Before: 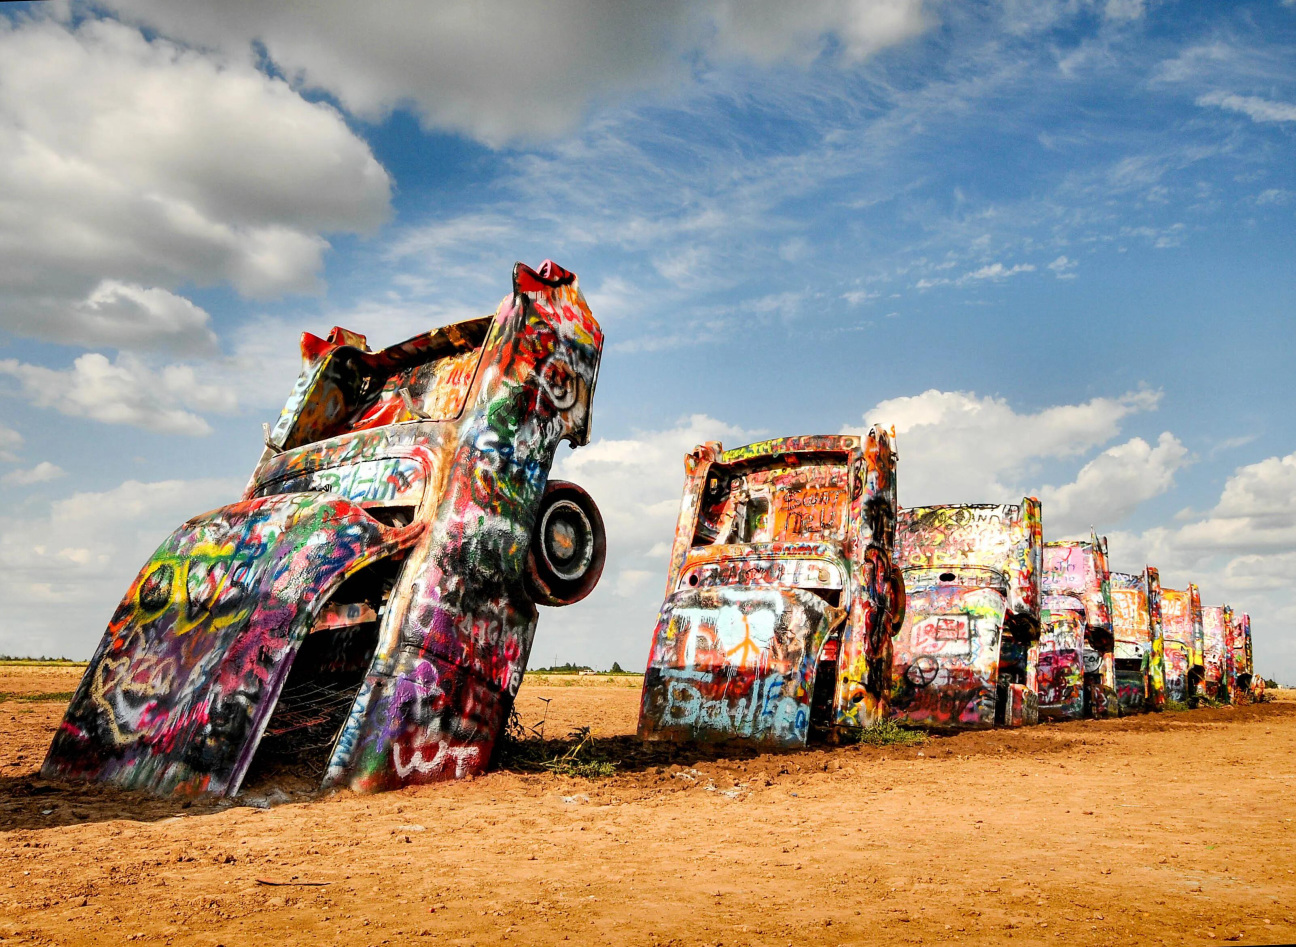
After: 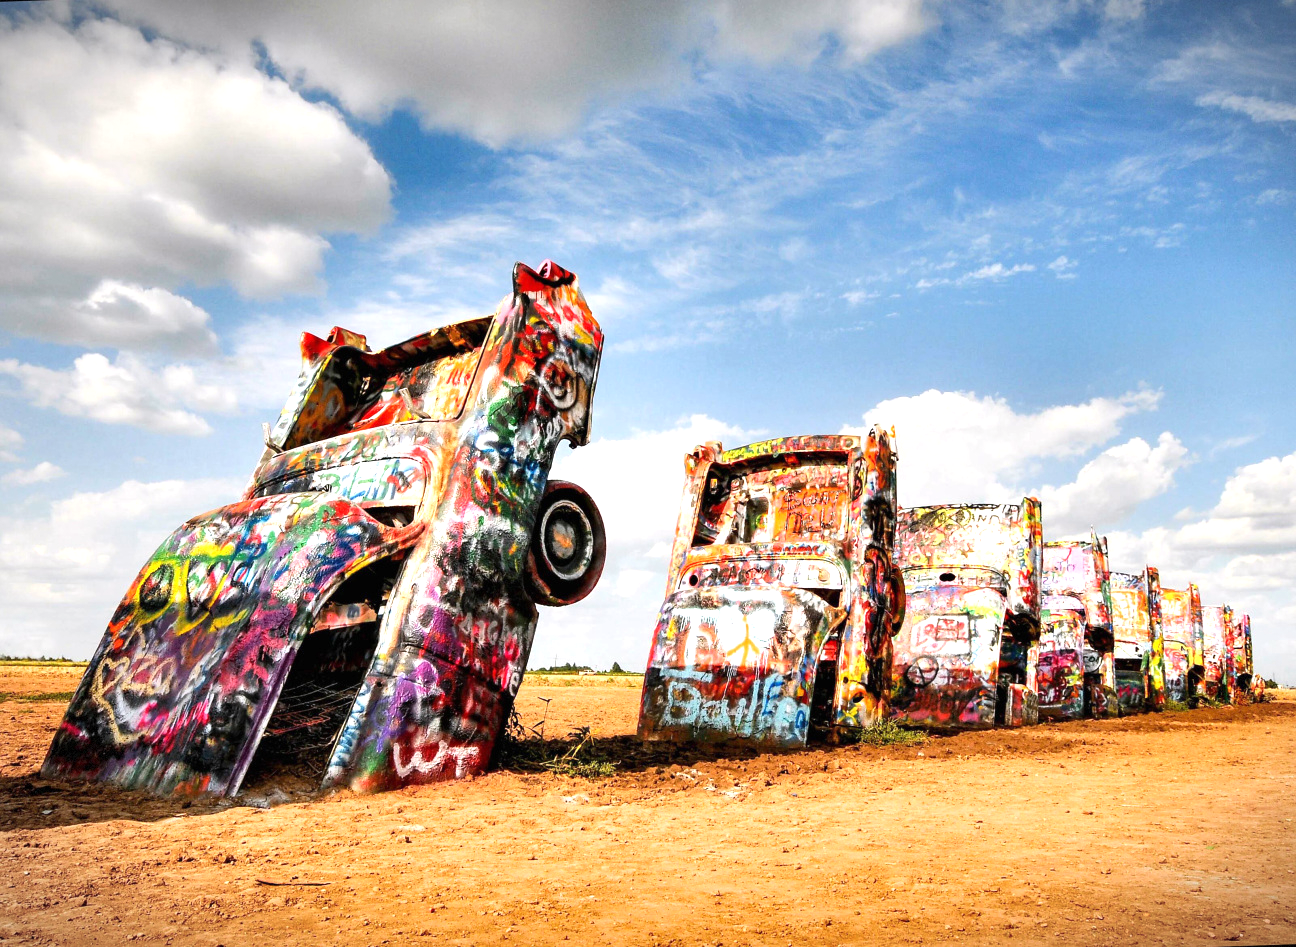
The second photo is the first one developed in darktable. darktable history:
vignetting: fall-off start 100%, brightness -0.406, saturation -0.3, width/height ratio 1.324, dithering 8-bit output, unbound false
white balance: red 1.009, blue 1.027
exposure: black level correction 0, exposure 0.6 EV, compensate exposure bias true, compensate highlight preservation false
